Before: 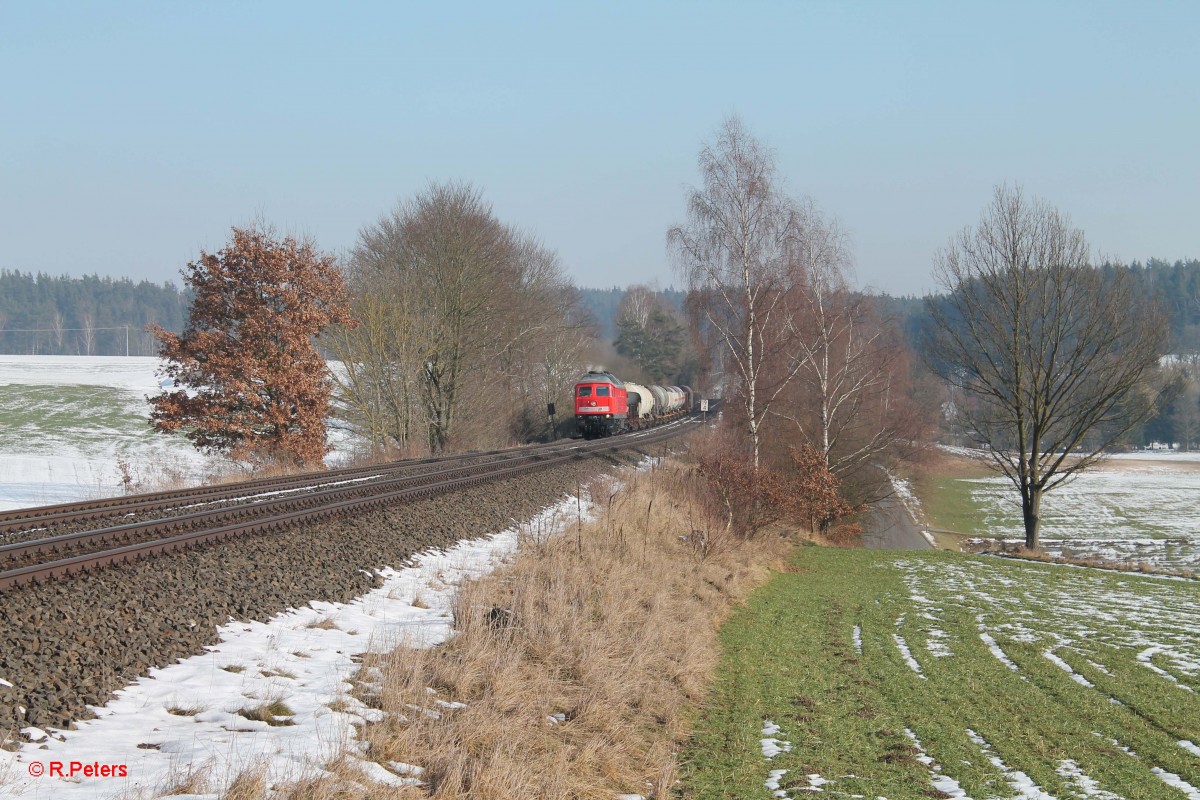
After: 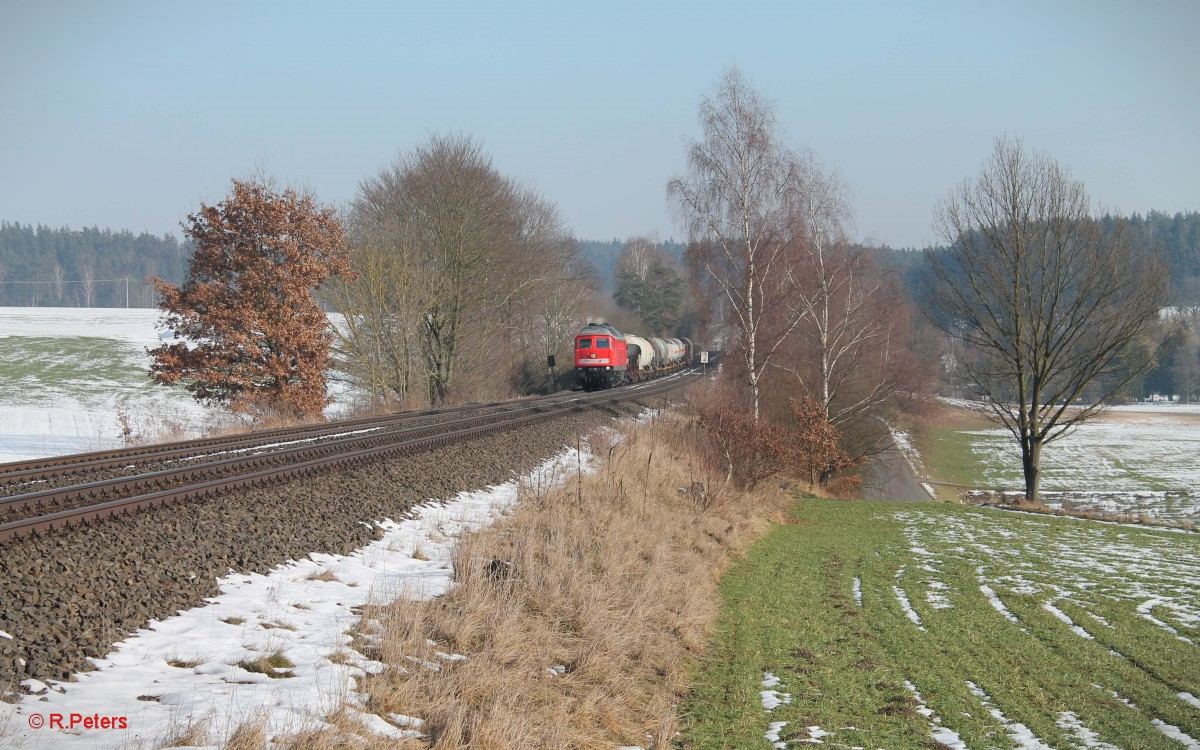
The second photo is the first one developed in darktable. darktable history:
crop and rotate: top 6.25%
vignetting: fall-off start 100%, brightness -0.406, saturation -0.3, width/height ratio 1.324, dithering 8-bit output, unbound false
